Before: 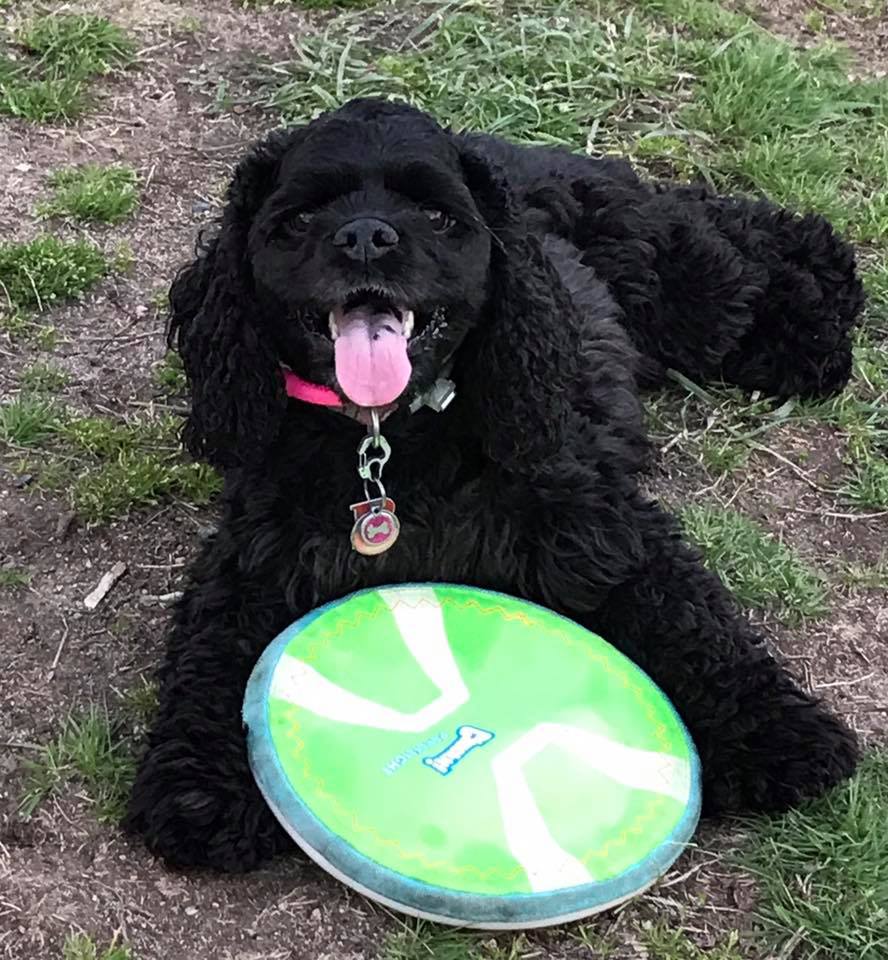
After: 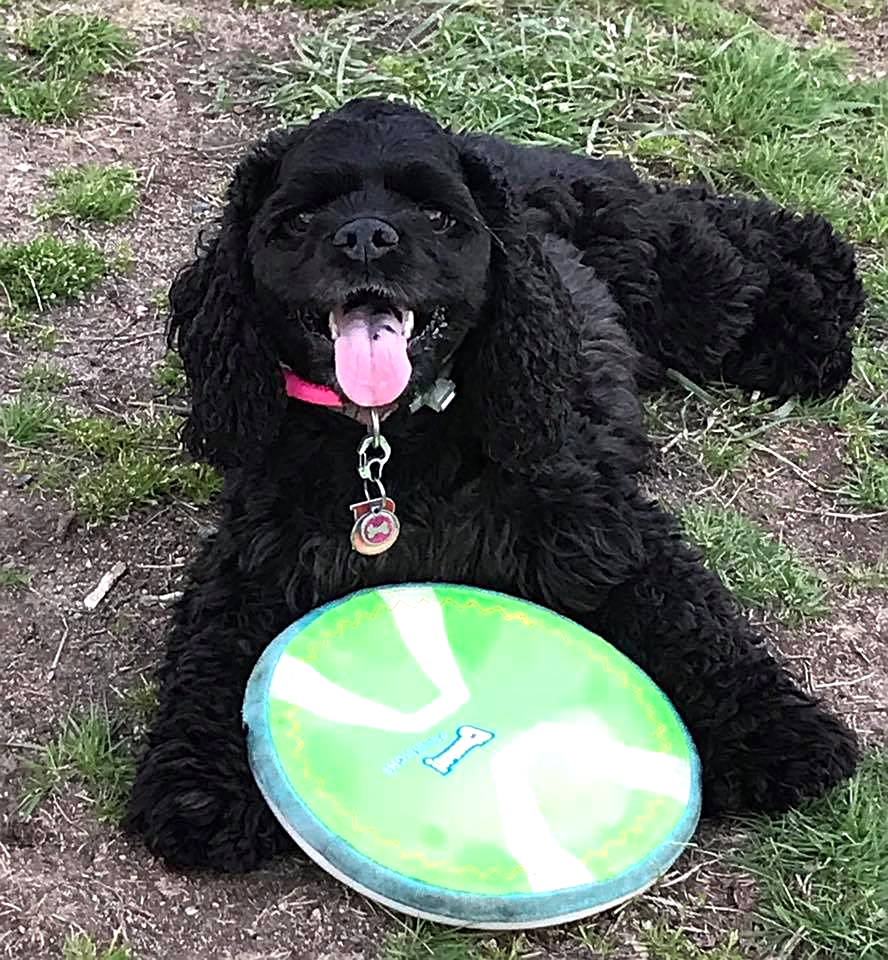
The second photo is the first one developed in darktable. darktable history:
exposure: black level correction 0, exposure 0.301 EV, compensate highlight preservation false
sharpen: on, module defaults
color calibration: illuminant same as pipeline (D50), adaptation XYZ, x 0.346, y 0.358, temperature 5003.44 K
